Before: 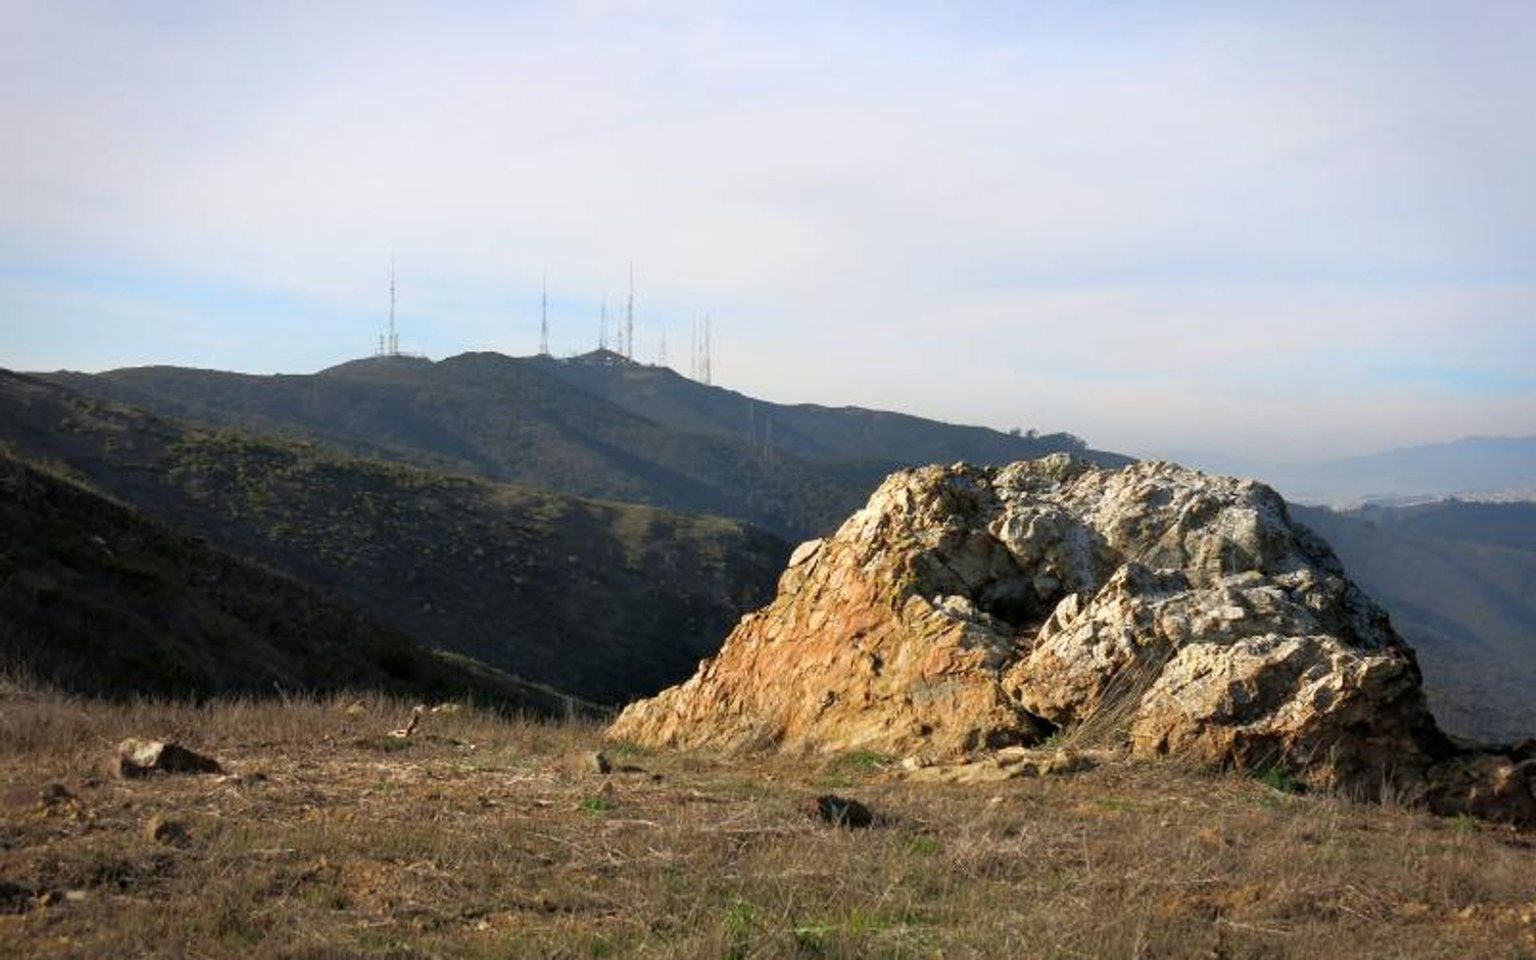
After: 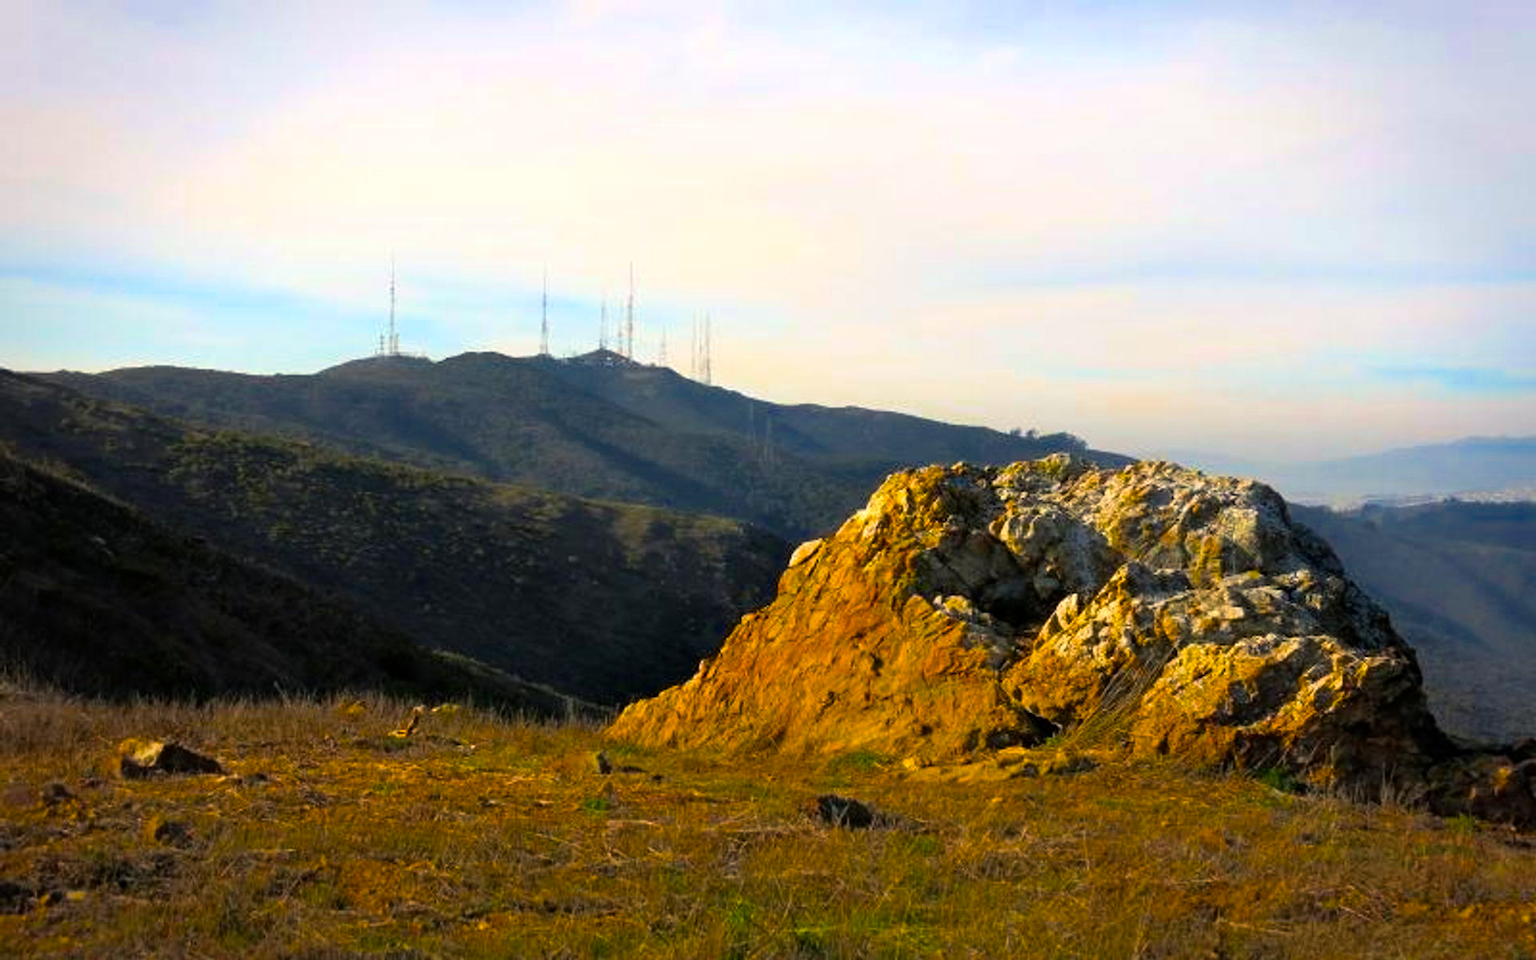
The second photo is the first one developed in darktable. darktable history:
color balance rgb: highlights gain › chroma 3.07%, highlights gain › hue 76.89°, linear chroma grading › global chroma 9.058%, perceptual saturation grading › global saturation 60.77%, perceptual saturation grading › highlights 20.695%, perceptual saturation grading › shadows -49.821%, global vibrance 6.579%, contrast 13.175%, saturation formula JzAzBz (2021)
